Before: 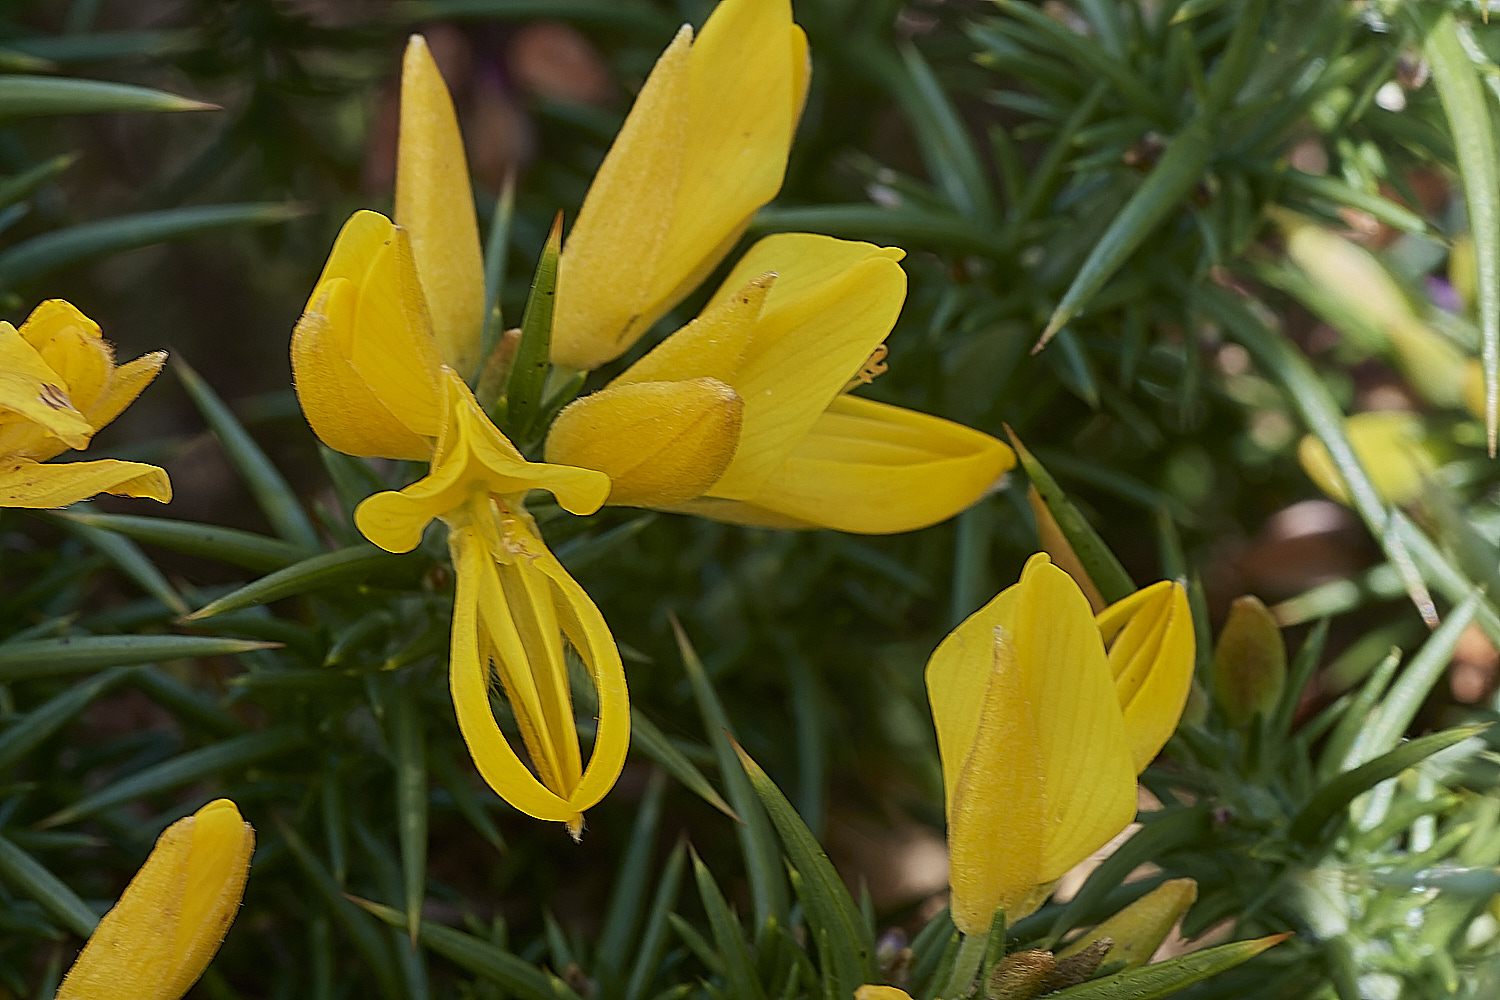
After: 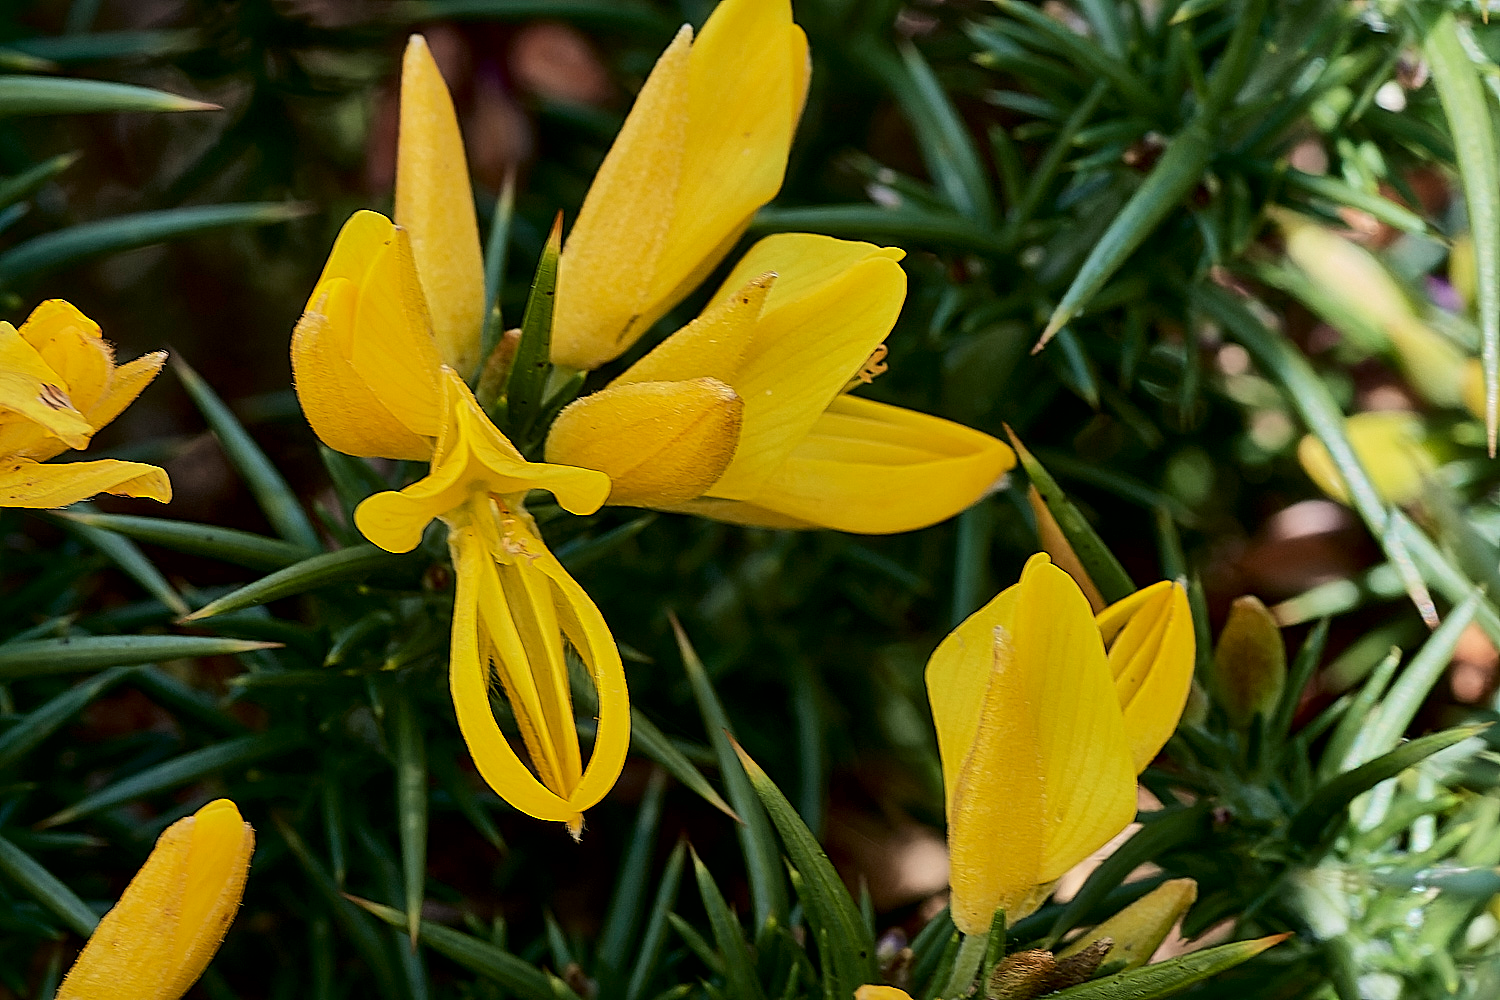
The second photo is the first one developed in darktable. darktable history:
local contrast: mode bilateral grid, contrast 25, coarseness 61, detail 152%, midtone range 0.2
tone curve: curves: ch0 [(0, 0) (0.003, 0.012) (0.011, 0.014) (0.025, 0.02) (0.044, 0.034) (0.069, 0.047) (0.1, 0.063) (0.136, 0.086) (0.177, 0.131) (0.224, 0.183) (0.277, 0.243) (0.335, 0.317) (0.399, 0.403) (0.468, 0.488) (0.543, 0.573) (0.623, 0.649) (0.709, 0.718) (0.801, 0.795) (0.898, 0.872) (1, 1)], color space Lab, independent channels, preserve colors none
